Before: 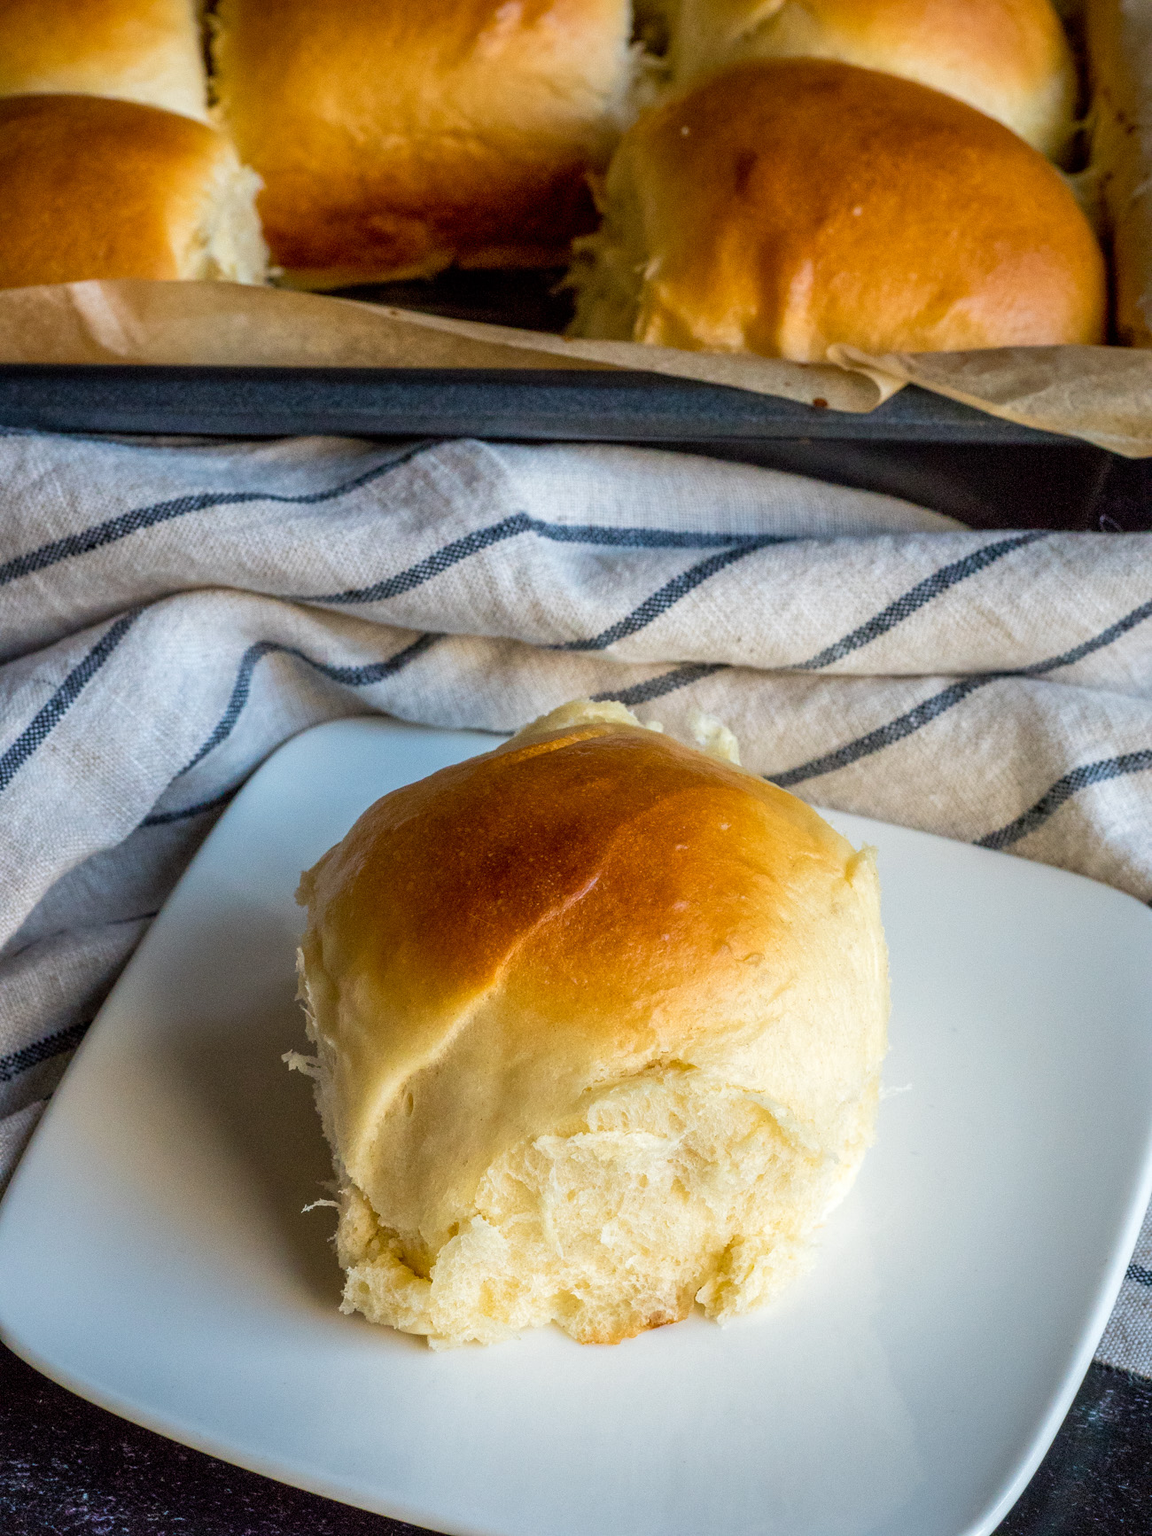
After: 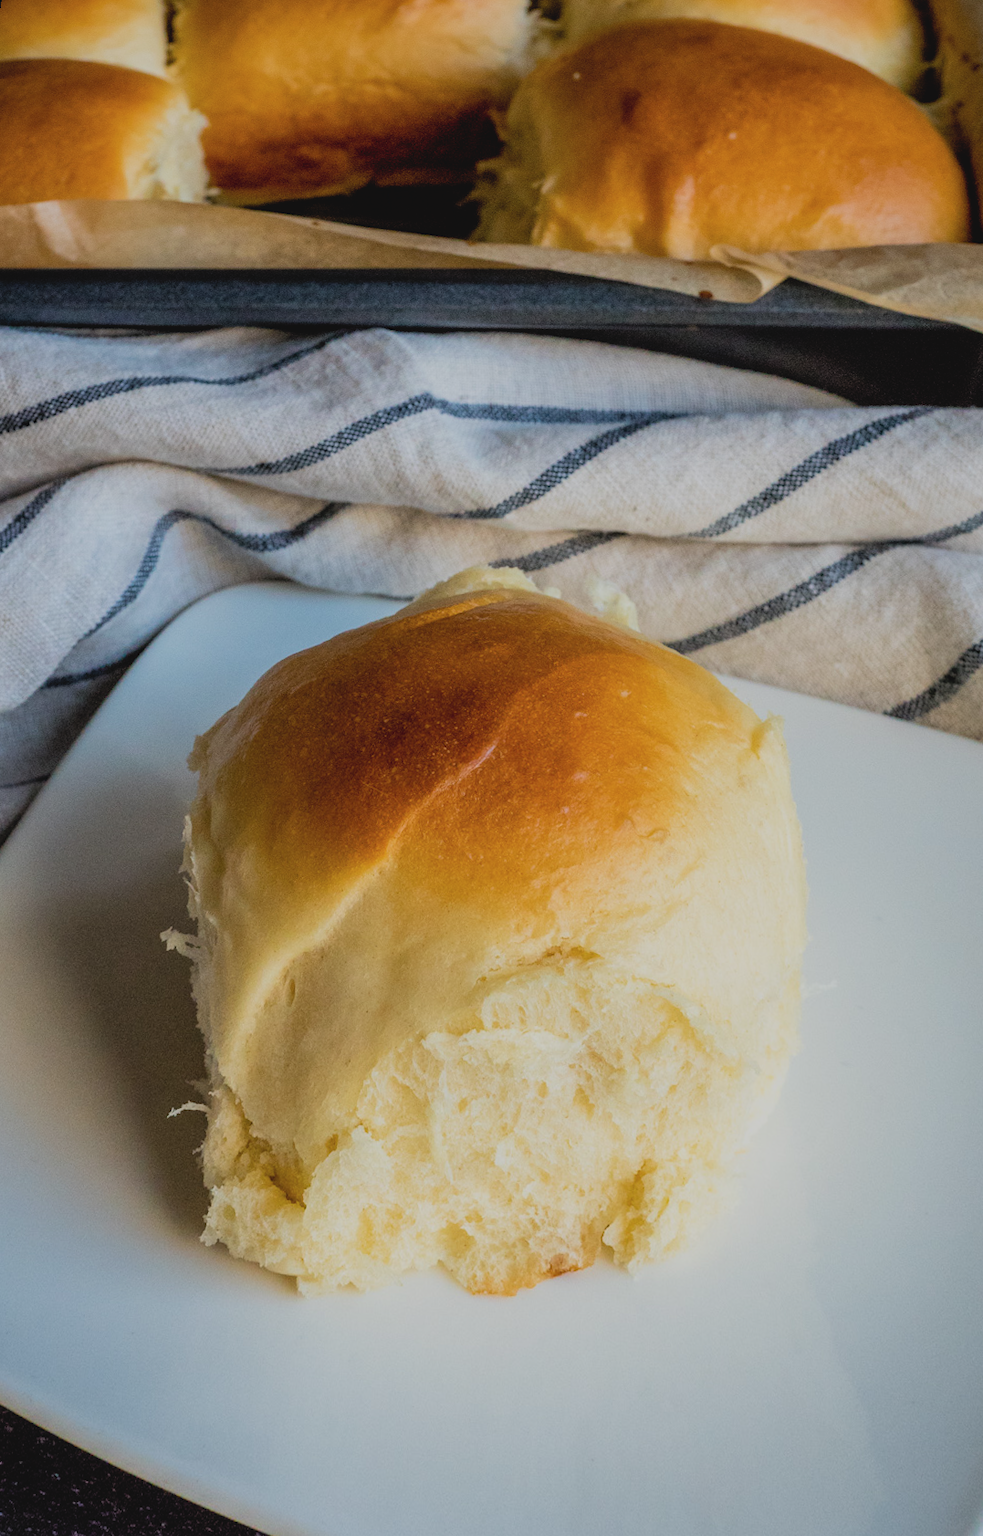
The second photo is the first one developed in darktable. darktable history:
rotate and perspective: rotation 0.72°, lens shift (vertical) -0.352, lens shift (horizontal) -0.051, crop left 0.152, crop right 0.859, crop top 0.019, crop bottom 0.964
filmic rgb: black relative exposure -7.65 EV, white relative exposure 4.56 EV, hardness 3.61, color science v6 (2022)
contrast brightness saturation: contrast -0.1, saturation -0.1
